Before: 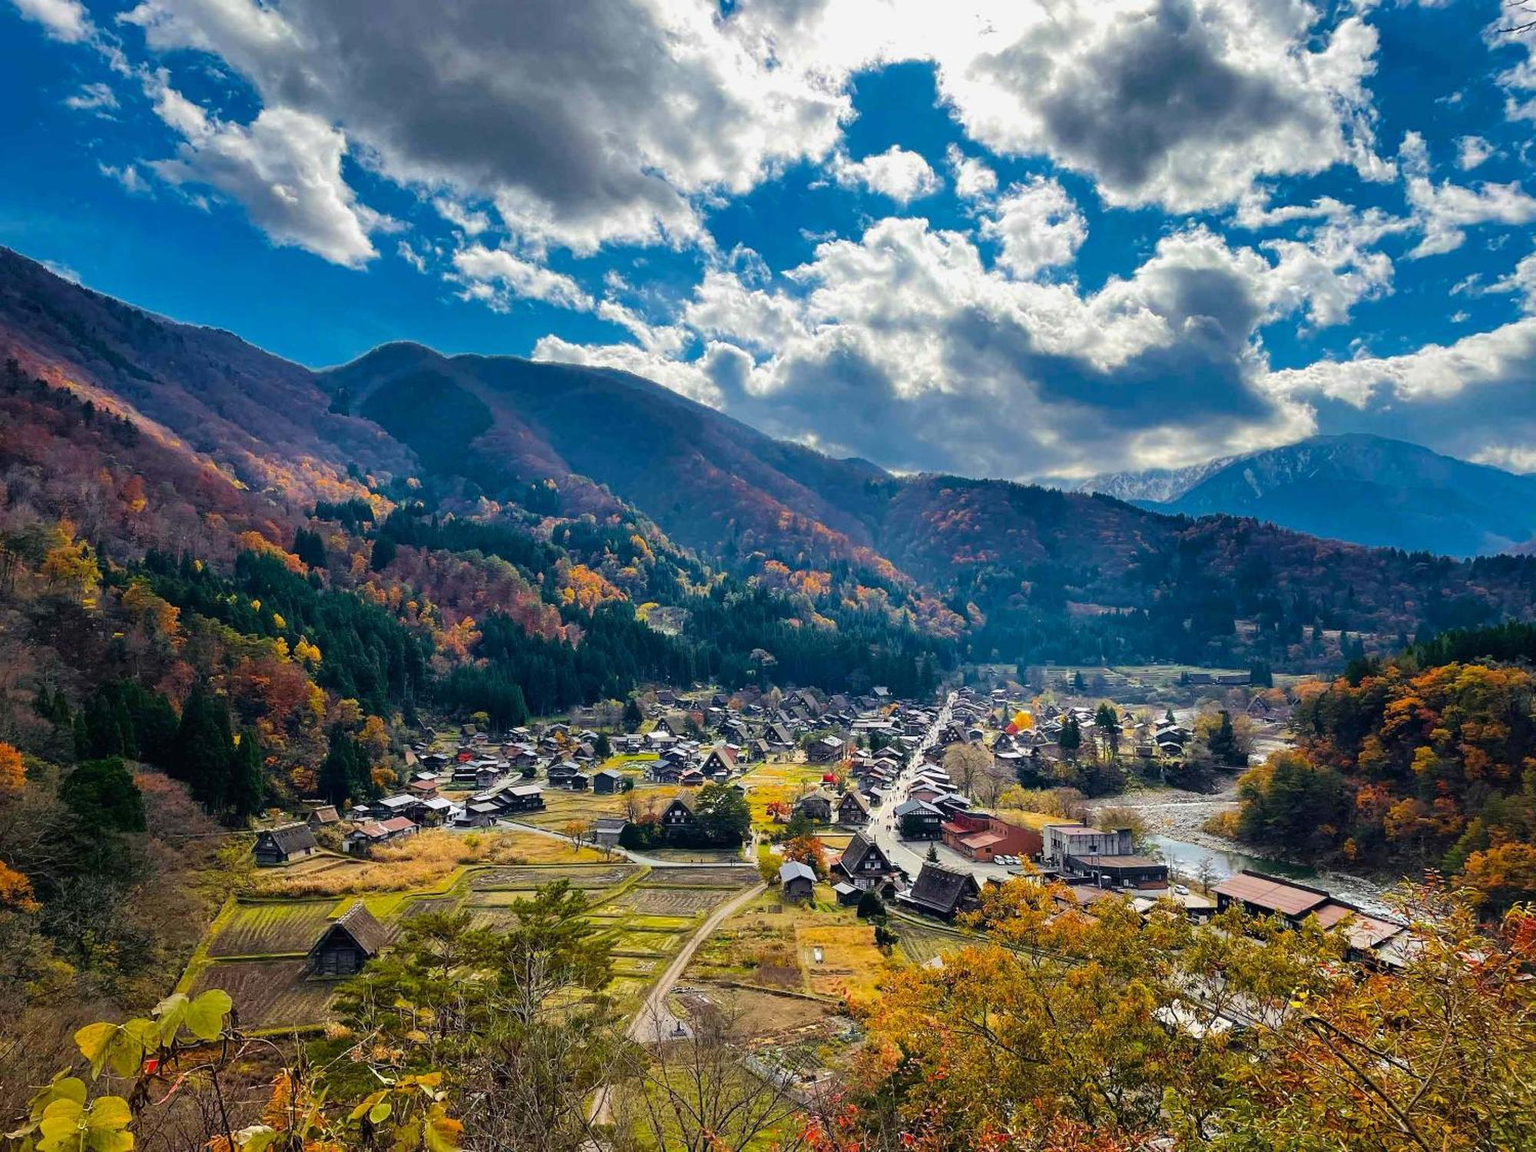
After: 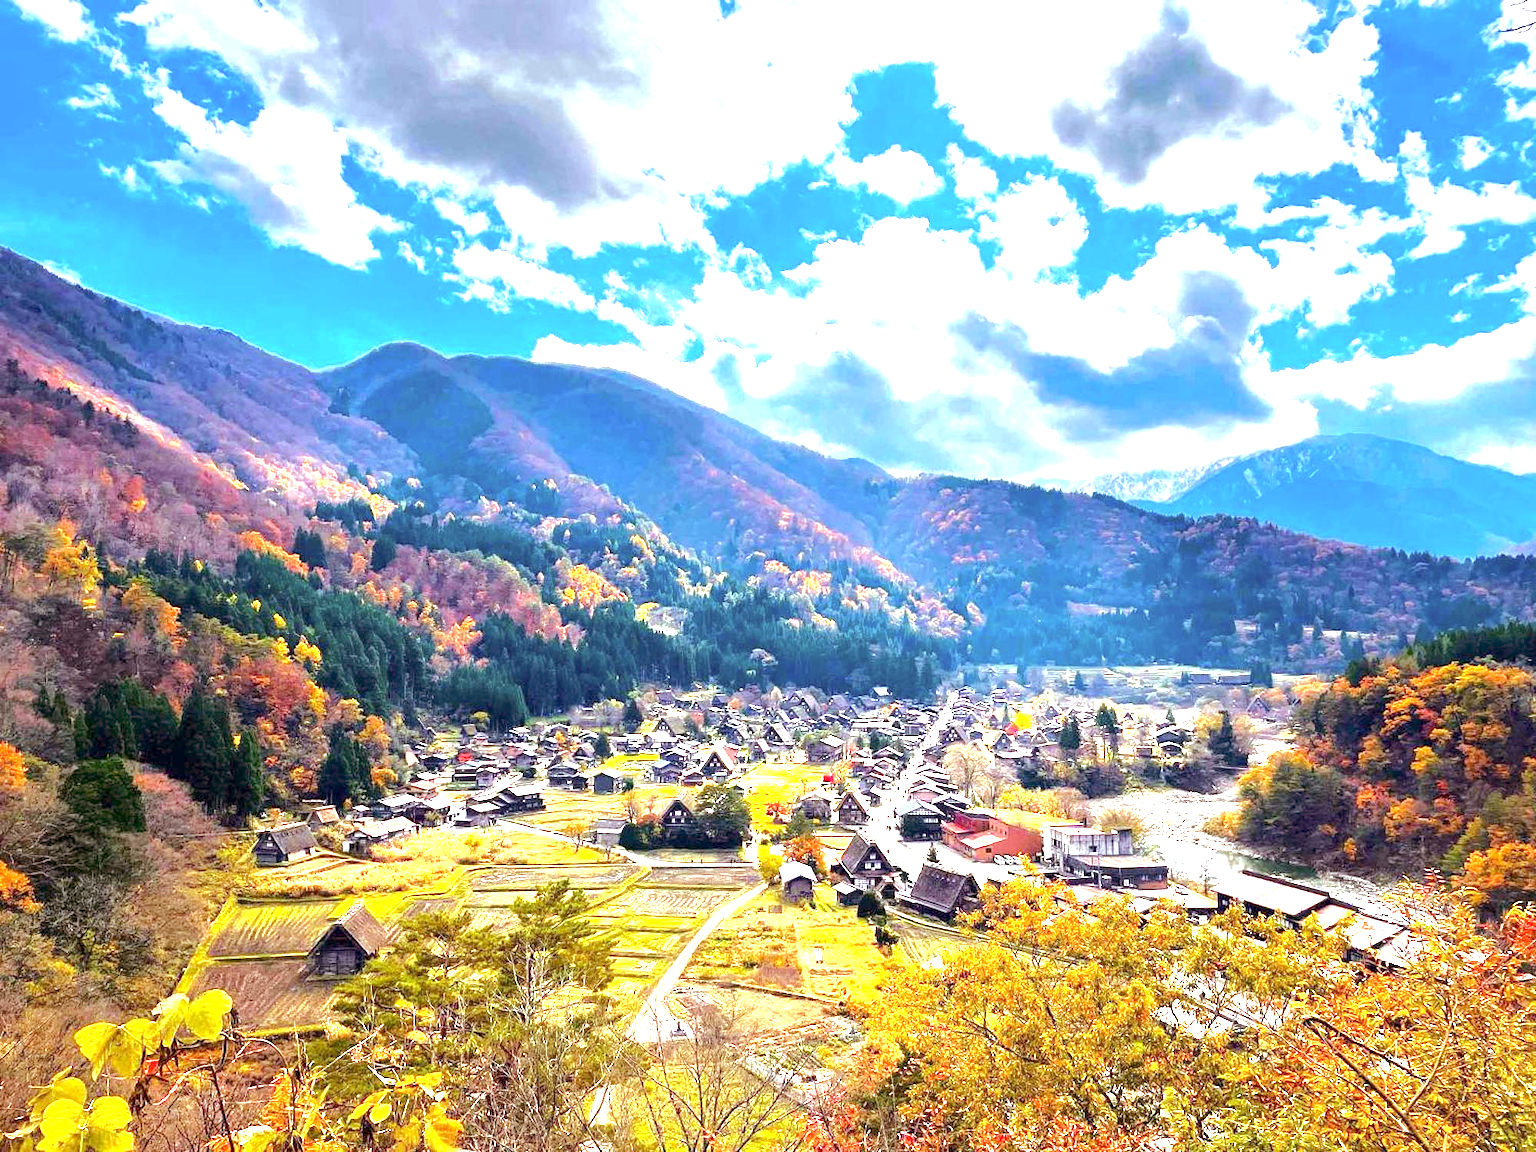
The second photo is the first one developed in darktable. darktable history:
base curve: curves: ch0 [(0, 0) (0.235, 0.266) (0.503, 0.496) (0.786, 0.72) (1, 1)]
rgb levels: mode RGB, independent channels, levels [[0, 0.474, 1], [0, 0.5, 1], [0, 0.5, 1]]
exposure: black level correction 0.001, exposure 2 EV, compensate highlight preservation false
